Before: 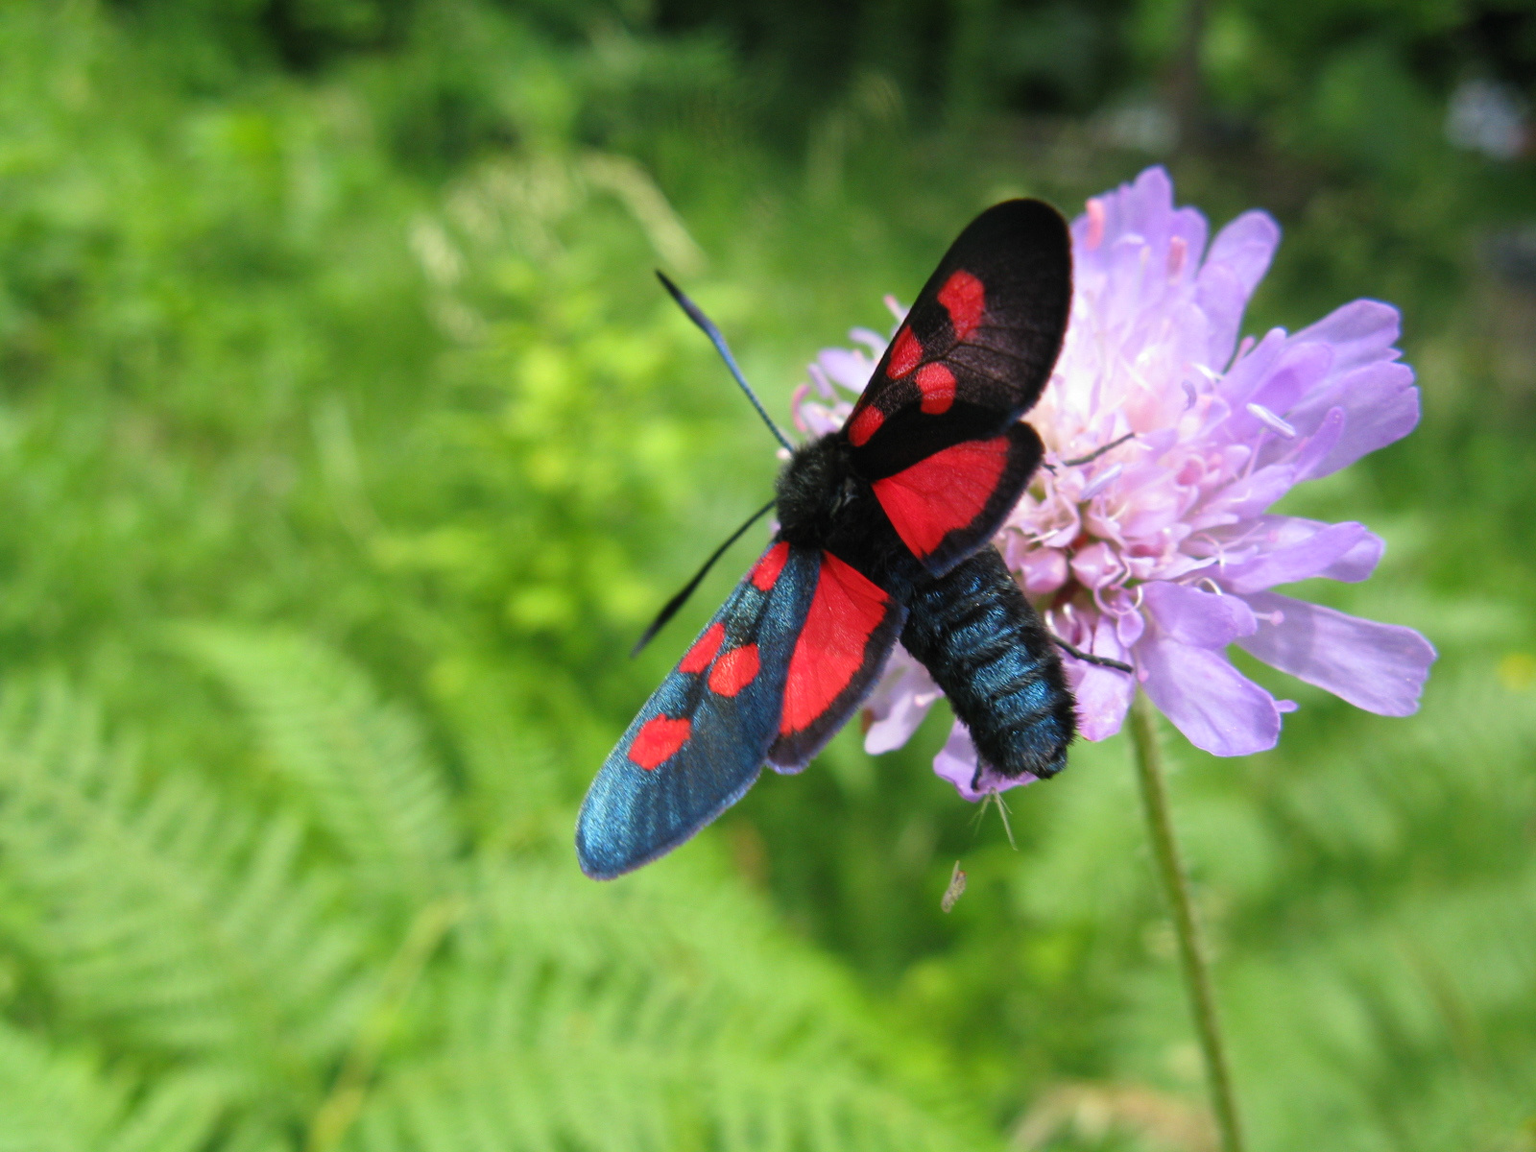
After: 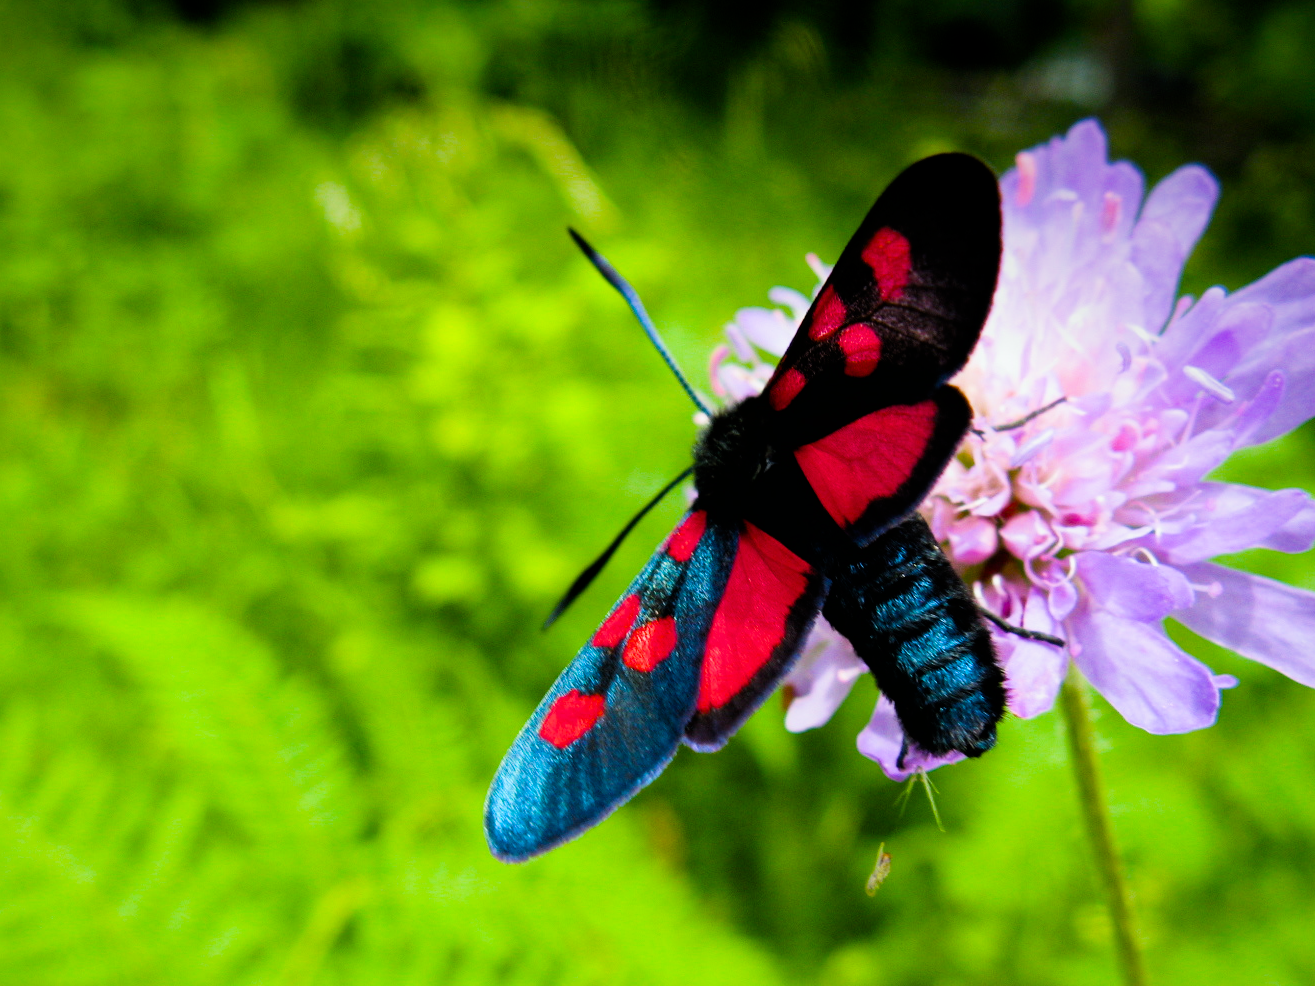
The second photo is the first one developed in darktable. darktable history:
crop and rotate: left 7.196%, top 4.574%, right 10.605%, bottom 13.178%
white balance: red 0.978, blue 0.999
filmic rgb: black relative exposure -5 EV, hardness 2.88, contrast 1.2, highlights saturation mix -30%
vignetting: fall-off start 97.52%, fall-off radius 100%, brightness -0.574, saturation 0, center (-0.027, 0.404), width/height ratio 1.368, unbound false
color balance rgb: linear chroma grading › global chroma 9%, perceptual saturation grading › global saturation 36%, perceptual saturation grading › shadows 35%, perceptual brilliance grading › global brilliance 21.21%, perceptual brilliance grading › shadows -35%, global vibrance 21.21%
